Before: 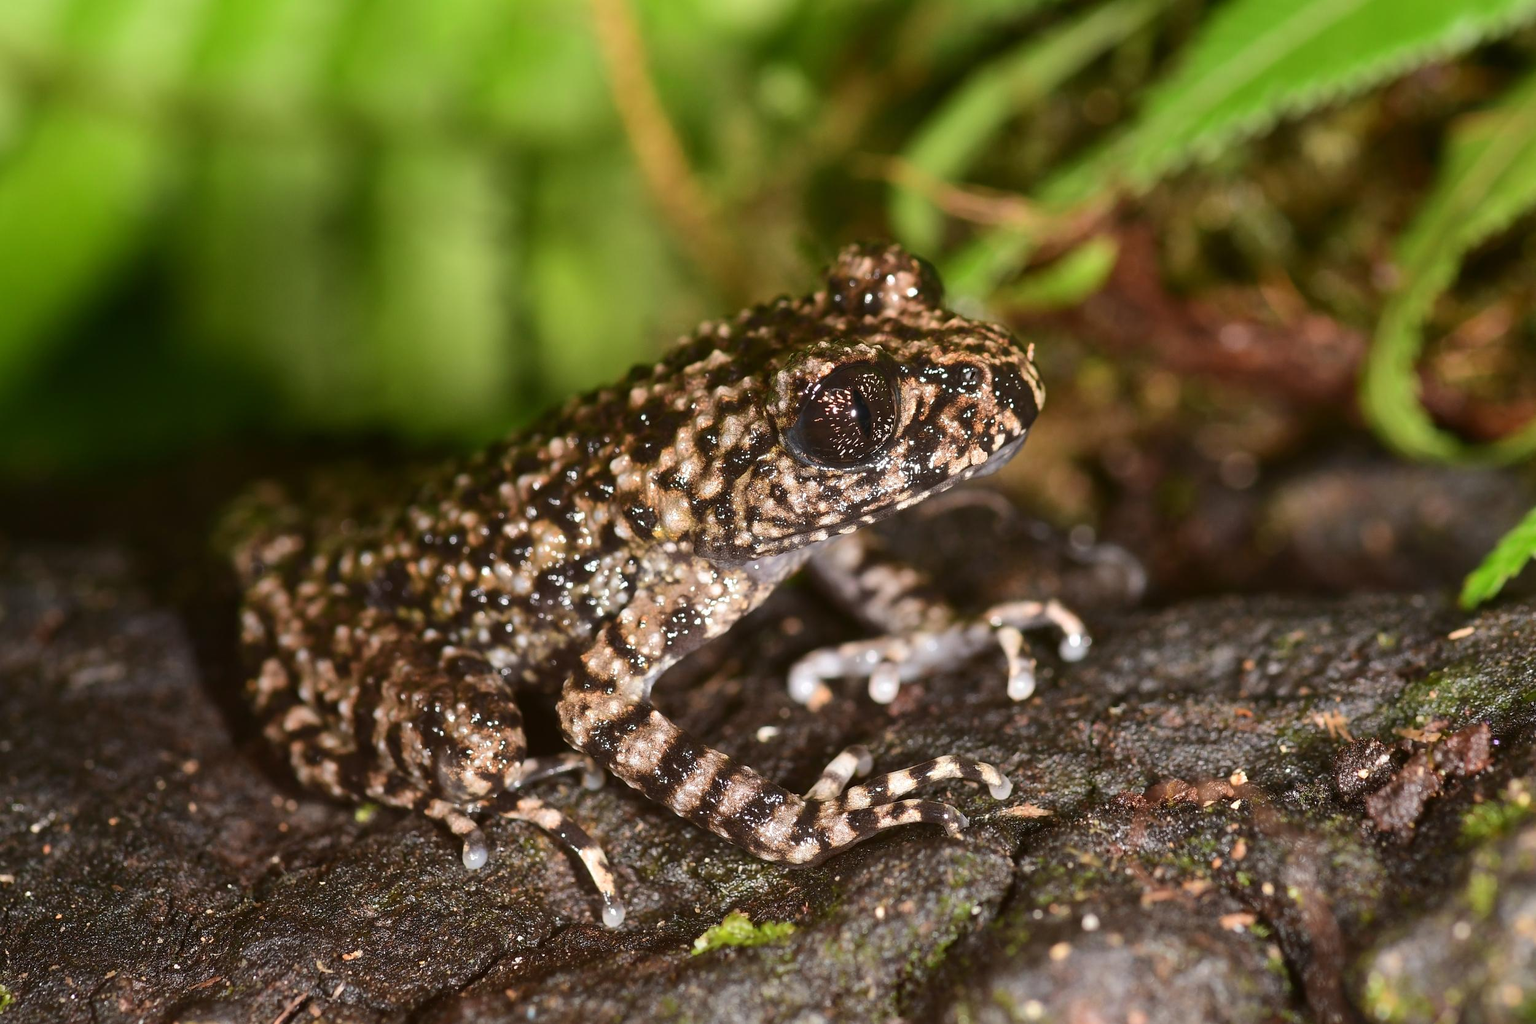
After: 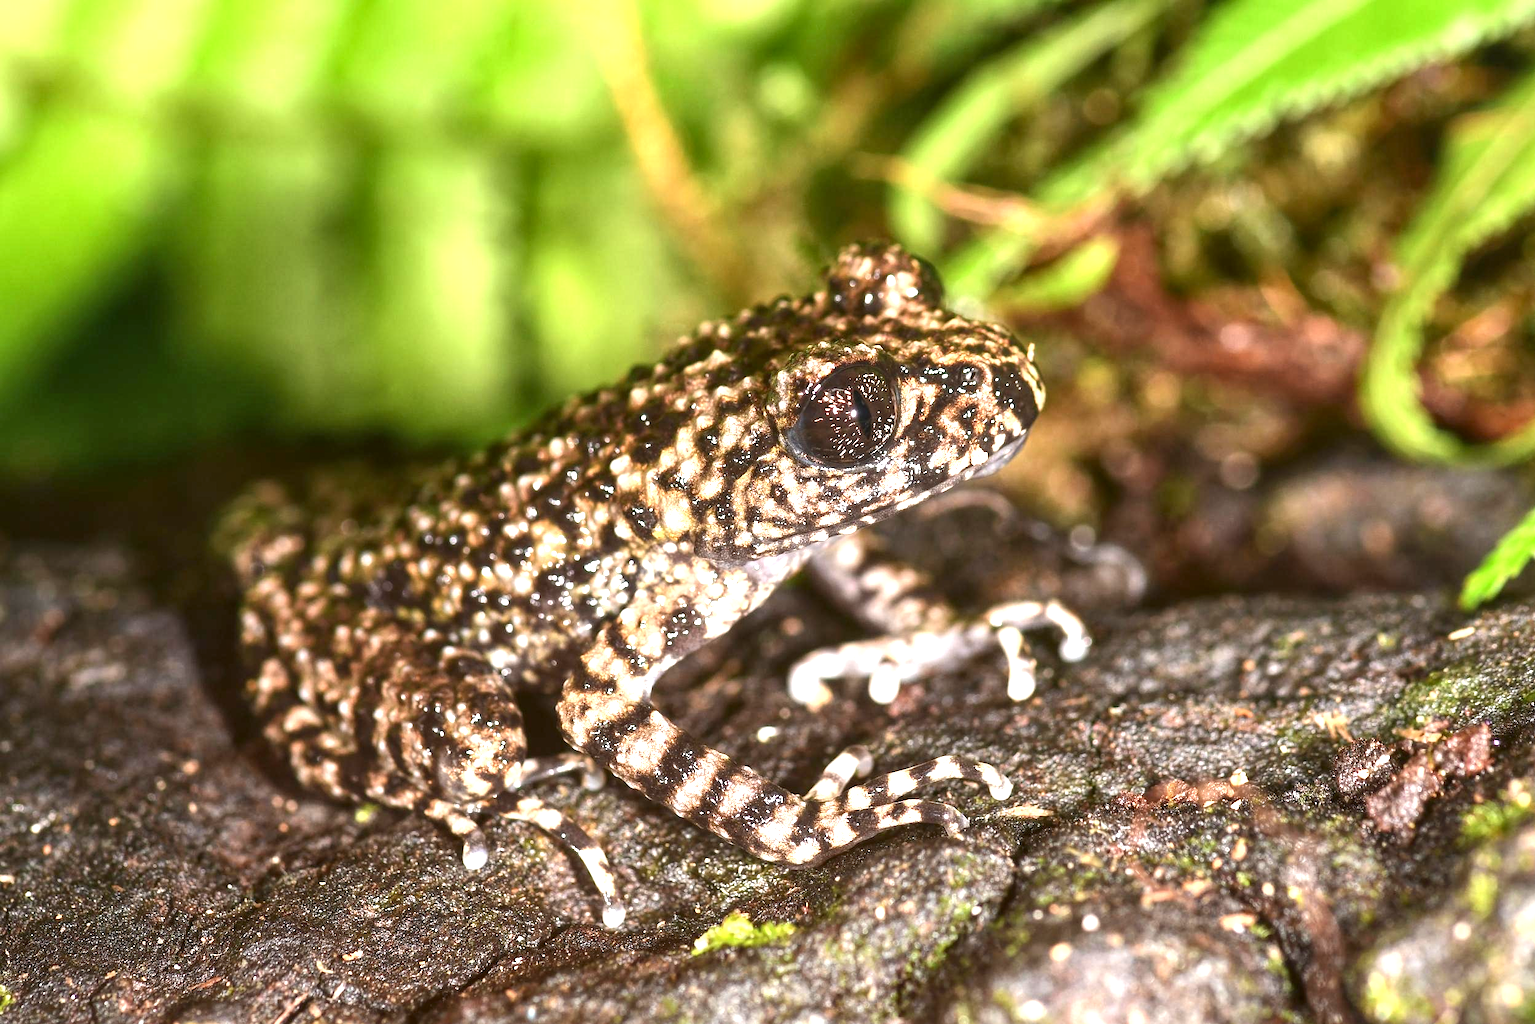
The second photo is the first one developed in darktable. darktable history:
local contrast: highlights 98%, shadows 89%, detail 160%, midtone range 0.2
exposure: black level correction 0, exposure 1.283 EV, compensate highlight preservation false
